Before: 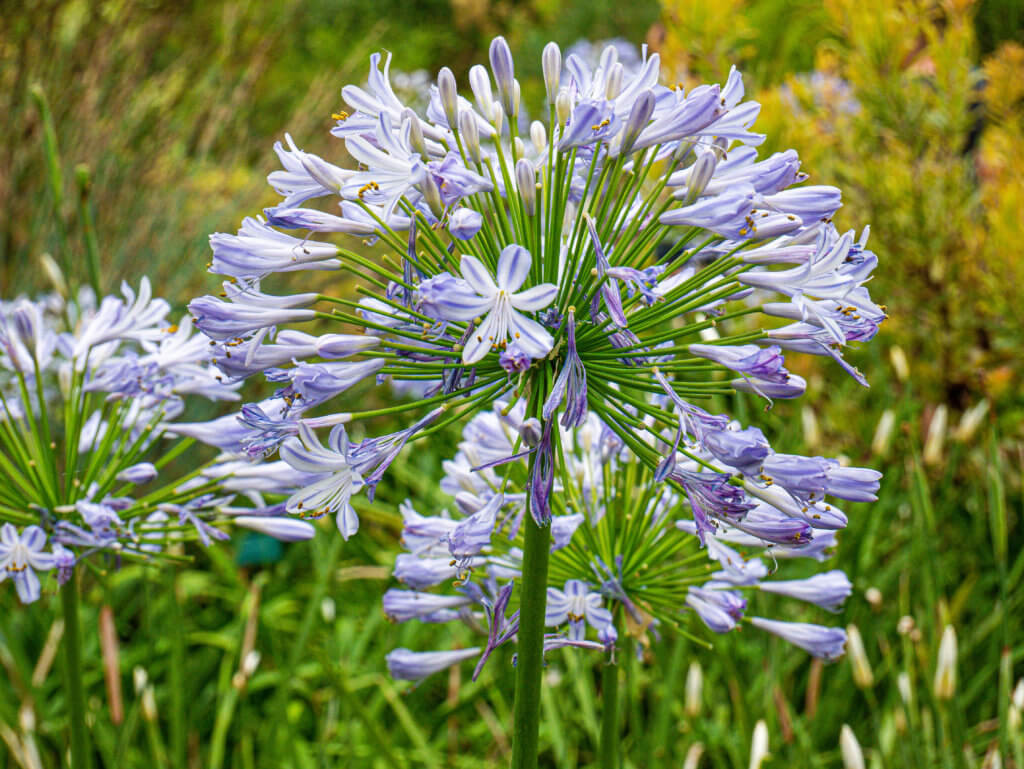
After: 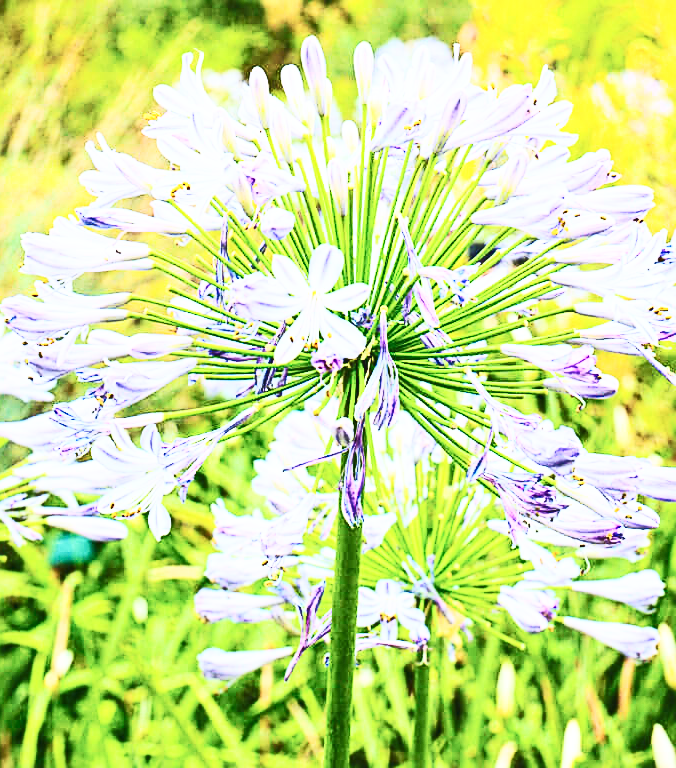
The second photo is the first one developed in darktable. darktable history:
crop and rotate: left 18.442%, right 15.508%
base curve: curves: ch0 [(0, 0.007) (0.028, 0.063) (0.121, 0.311) (0.46, 0.743) (0.859, 0.957) (1, 1)], preserve colors none
sharpen: on, module defaults
contrast brightness saturation: contrast 0.62, brightness 0.34, saturation 0.14
white balance: red 0.982, blue 1.018
